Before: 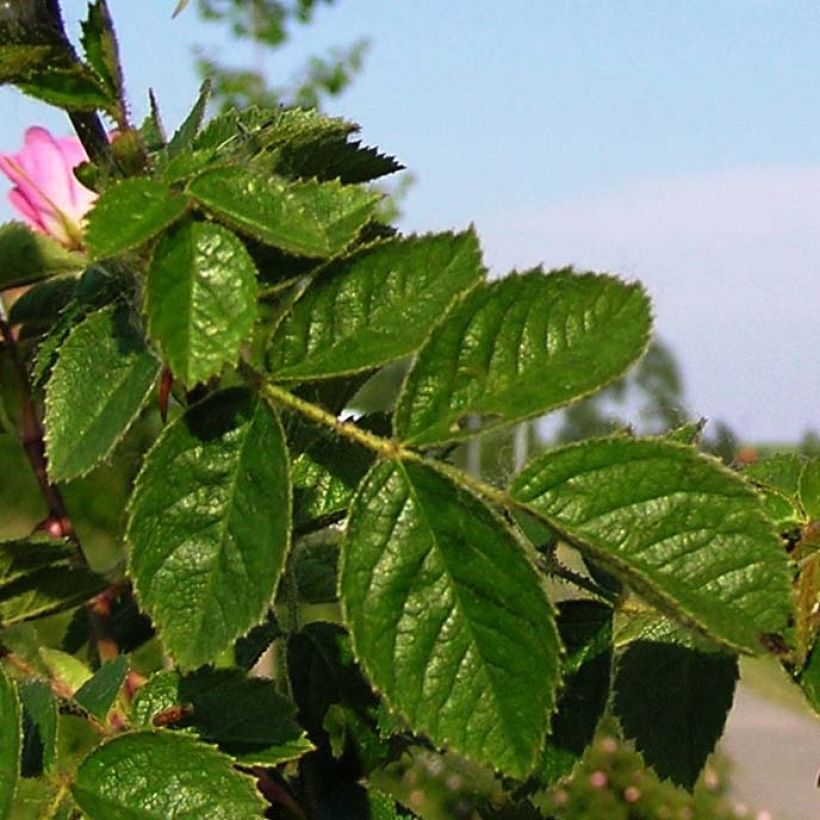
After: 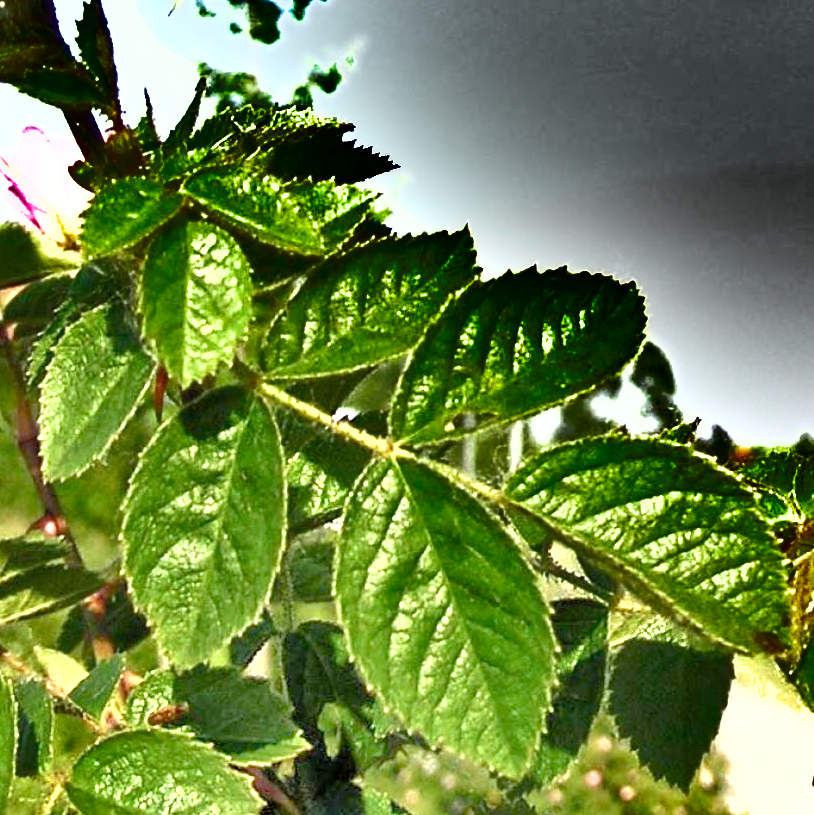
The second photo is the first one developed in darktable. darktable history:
shadows and highlights: shadows 20.97, highlights -82.72, soften with gaussian
crop and rotate: left 0.688%, top 0.227%, bottom 0.337%
tone equalizer: -7 EV 0.158 EV, -6 EV 0.625 EV, -5 EV 1.14 EV, -4 EV 1.36 EV, -3 EV 1.13 EV, -2 EV 0.6 EV, -1 EV 0.168 EV
tone curve: curves: ch0 [(0, 0) (0.26, 0.424) (0.417, 0.585) (1, 1)], preserve colors none
color correction: highlights a* -4.85, highlights b* 5.06, saturation 0.951
exposure: black level correction 0, exposure 1.389 EV, compensate highlight preservation false
levels: black 0.095%, levels [0.062, 0.494, 0.925]
